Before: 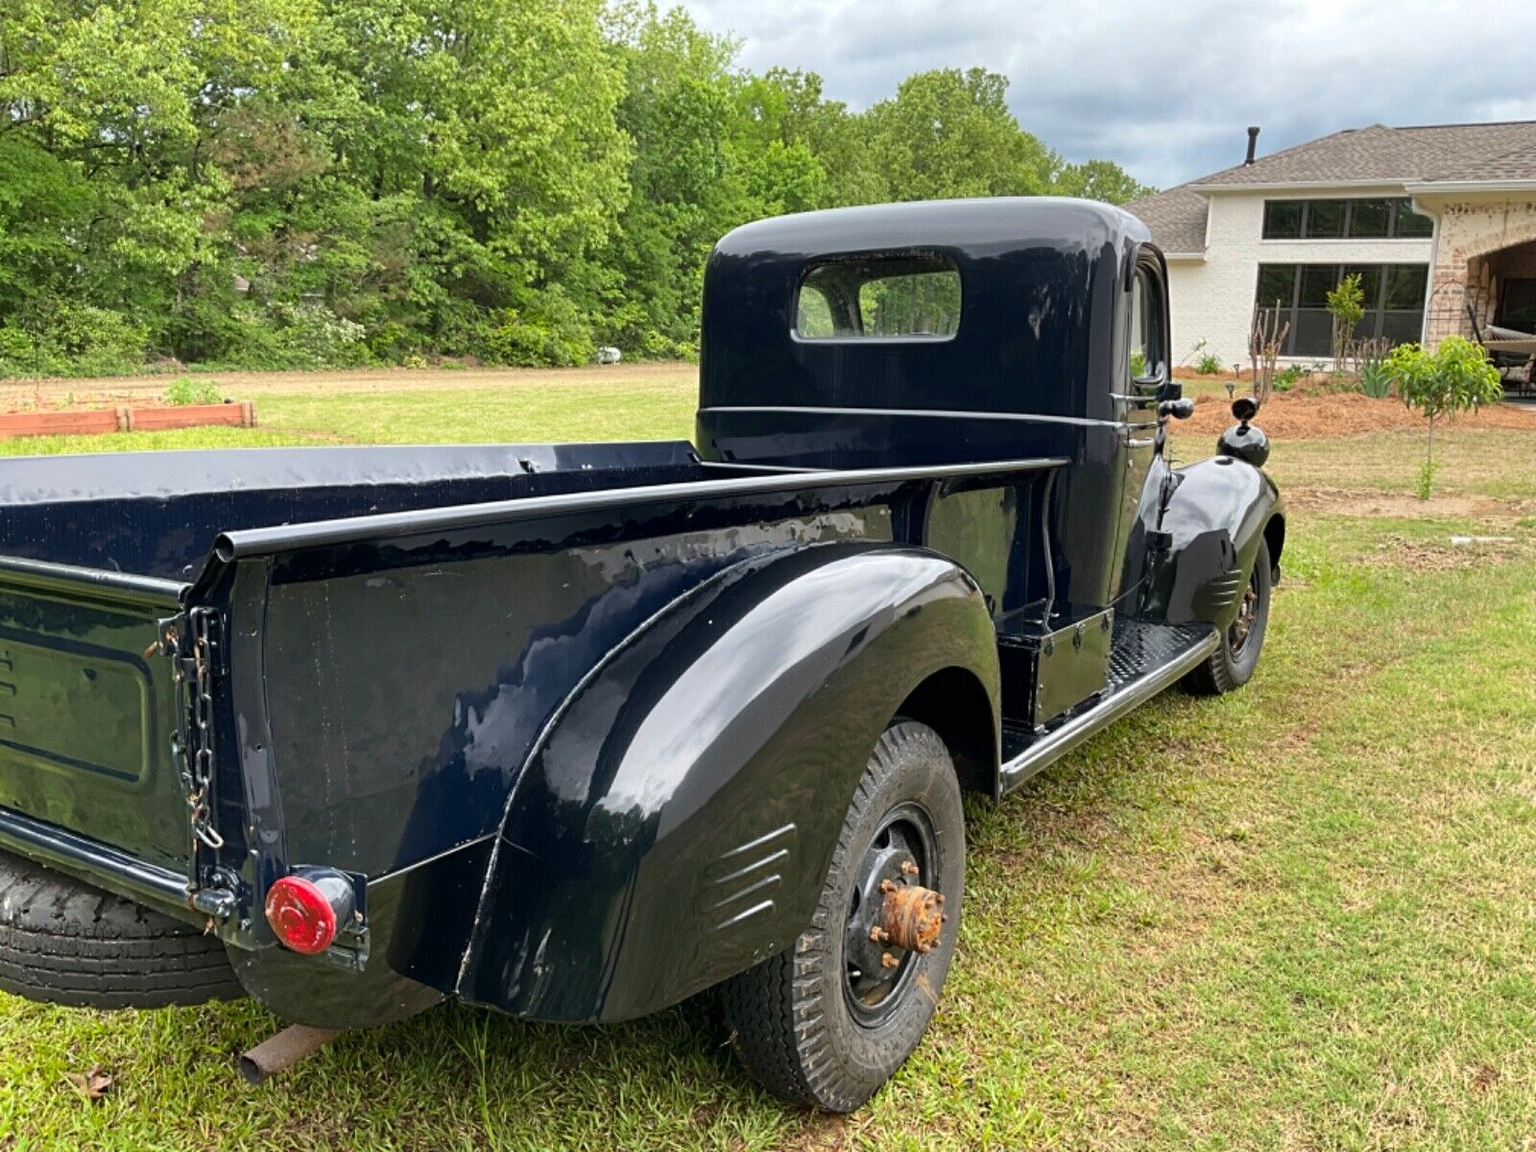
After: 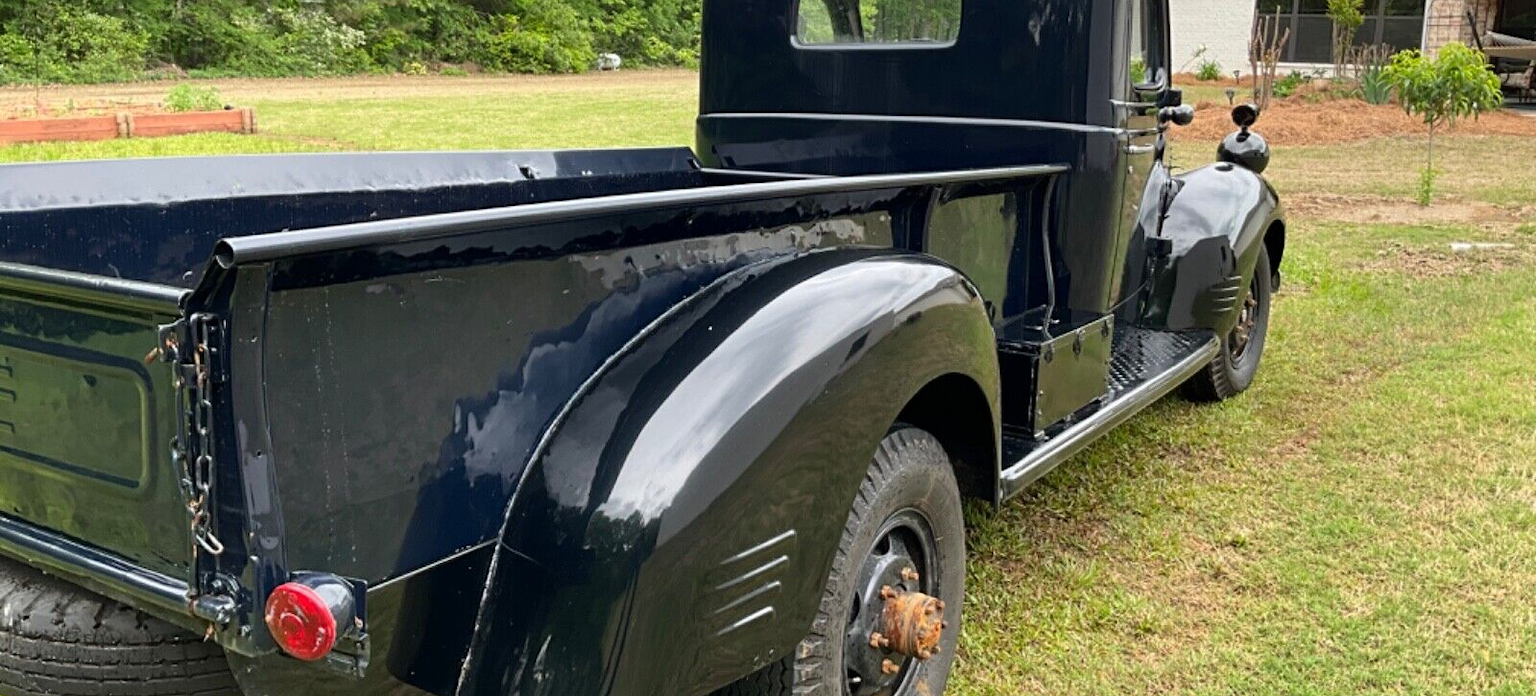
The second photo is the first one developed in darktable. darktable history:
crop and rotate: top 25.512%, bottom 13.987%
